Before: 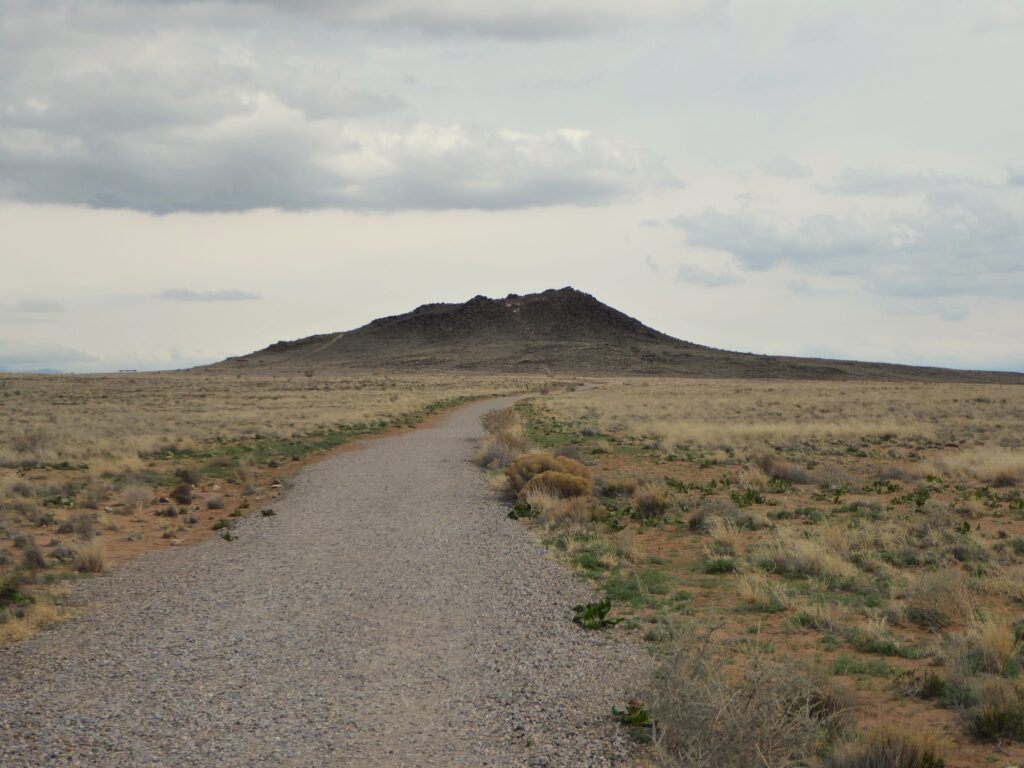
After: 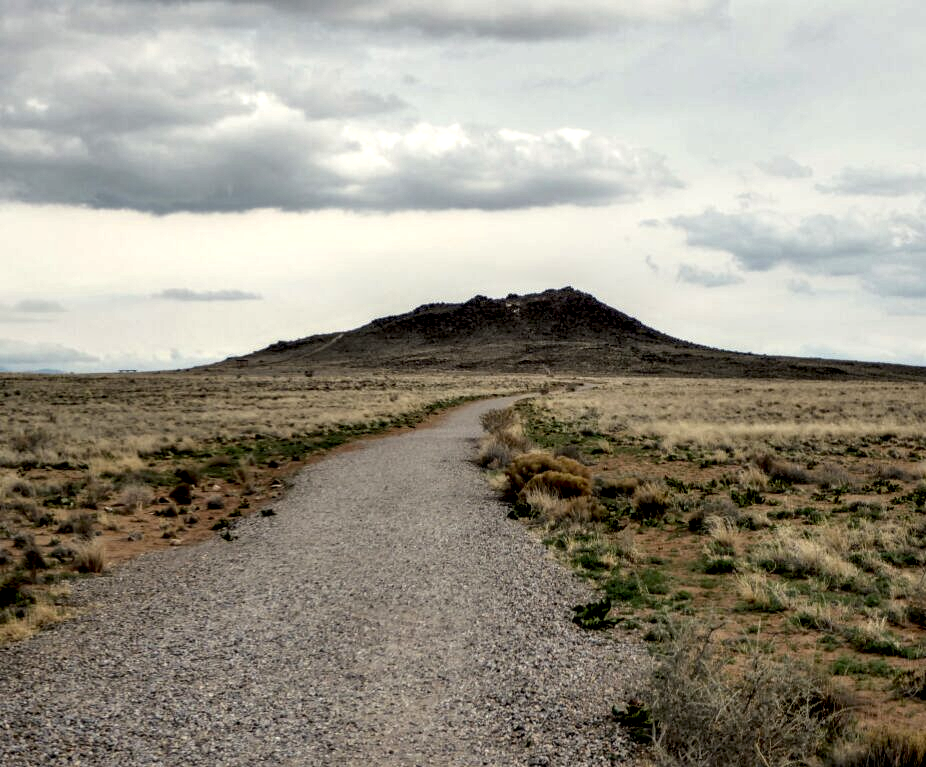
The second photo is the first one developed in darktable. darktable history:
local contrast: detail 203%
base curve: curves: ch0 [(0.017, 0) (0.425, 0.441) (0.844, 0.933) (1, 1)], preserve colors none
crop: right 9.509%, bottom 0.031%
